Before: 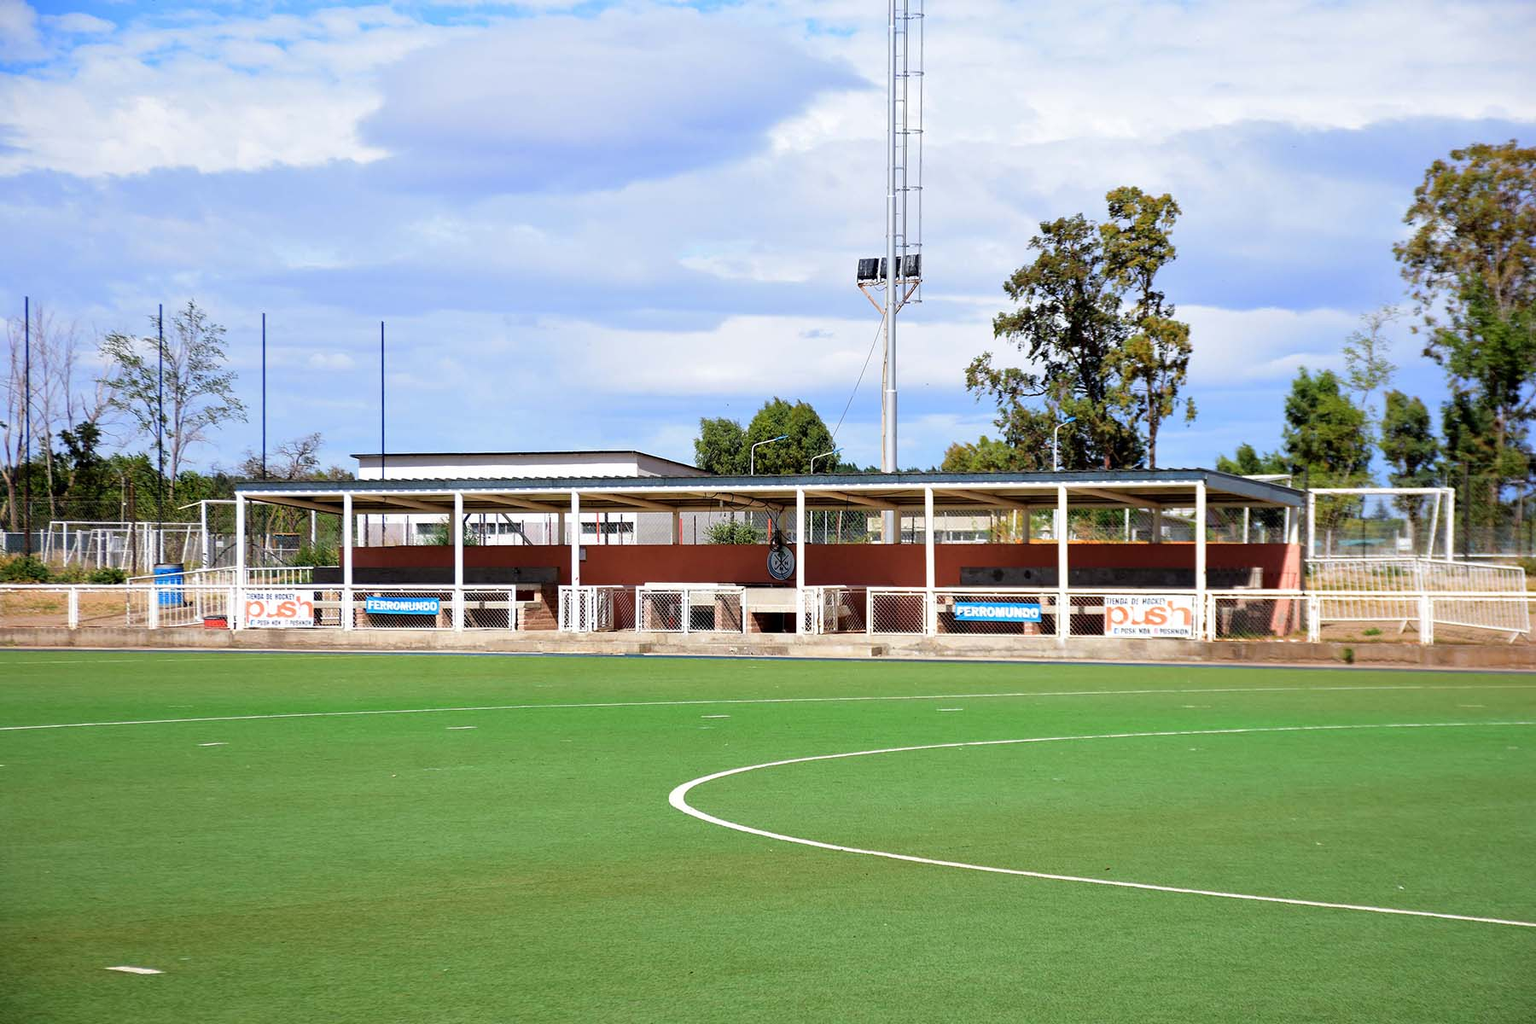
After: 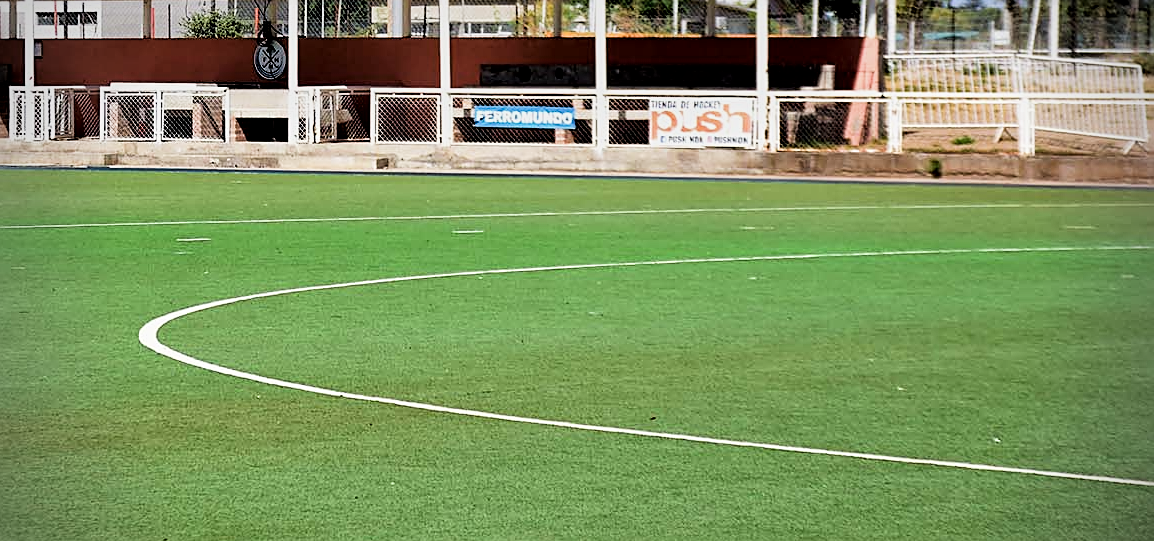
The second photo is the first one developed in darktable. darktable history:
crop and rotate: left 35.855%, top 50.04%, bottom 4.831%
local contrast: mode bilateral grid, contrast 24, coarseness 47, detail 152%, midtone range 0.2
vignetting: on, module defaults
sharpen: on, module defaults
filmic rgb: black relative exposure -5.03 EV, white relative exposure 3.96 EV, threshold 2.94 EV, hardness 2.89, contrast 1.298, highlights saturation mix -31.42%, enable highlight reconstruction true
